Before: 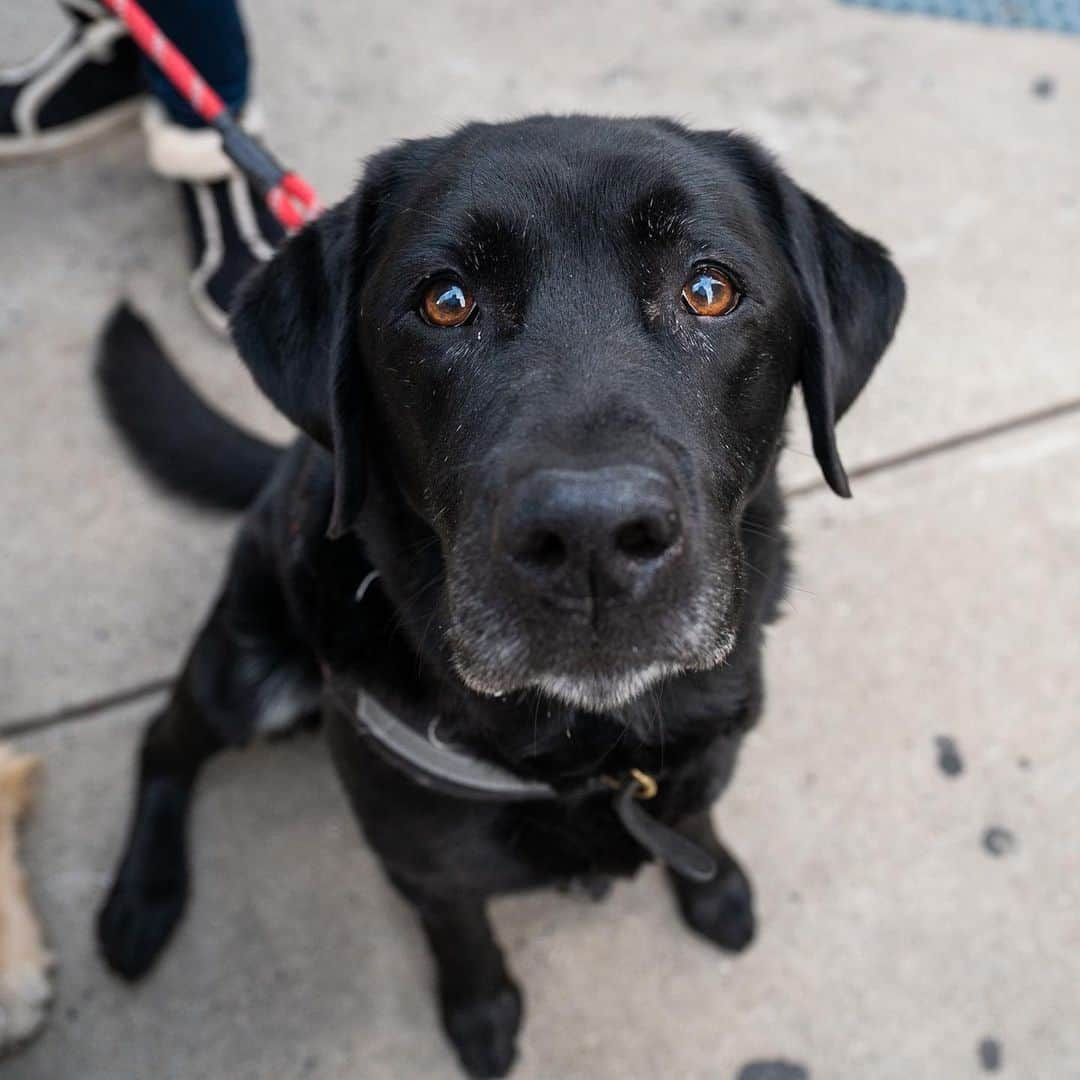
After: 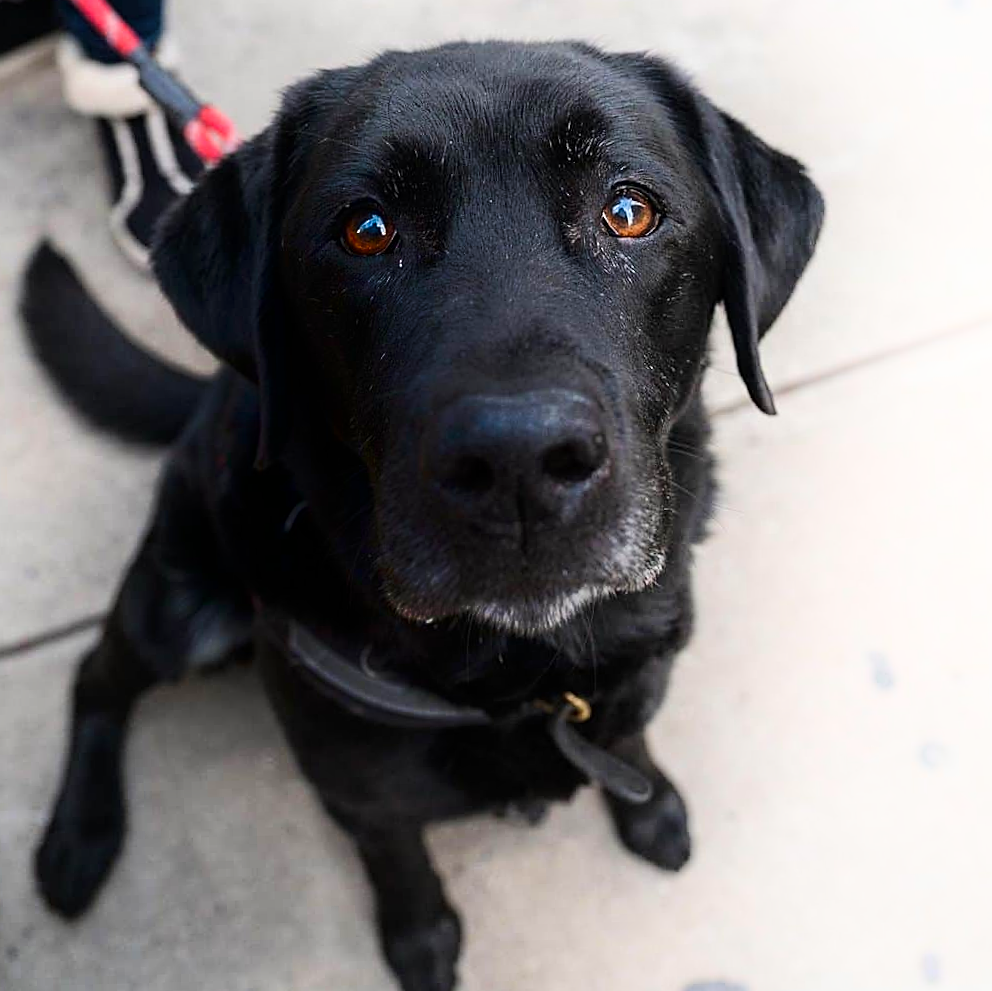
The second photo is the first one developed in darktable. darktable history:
shadows and highlights: shadows -89.25, highlights 89.59, soften with gaussian
crop and rotate: angle 1.57°, left 5.655%, top 5.721%
tone curve: curves: ch0 [(0, 0) (0.003, 0.005) (0.011, 0.011) (0.025, 0.022) (0.044, 0.038) (0.069, 0.062) (0.1, 0.091) (0.136, 0.128) (0.177, 0.183) (0.224, 0.246) (0.277, 0.325) (0.335, 0.403) (0.399, 0.473) (0.468, 0.557) (0.543, 0.638) (0.623, 0.709) (0.709, 0.782) (0.801, 0.847) (0.898, 0.923) (1, 1)], color space Lab, linked channels, preserve colors none
sharpen: on, module defaults
